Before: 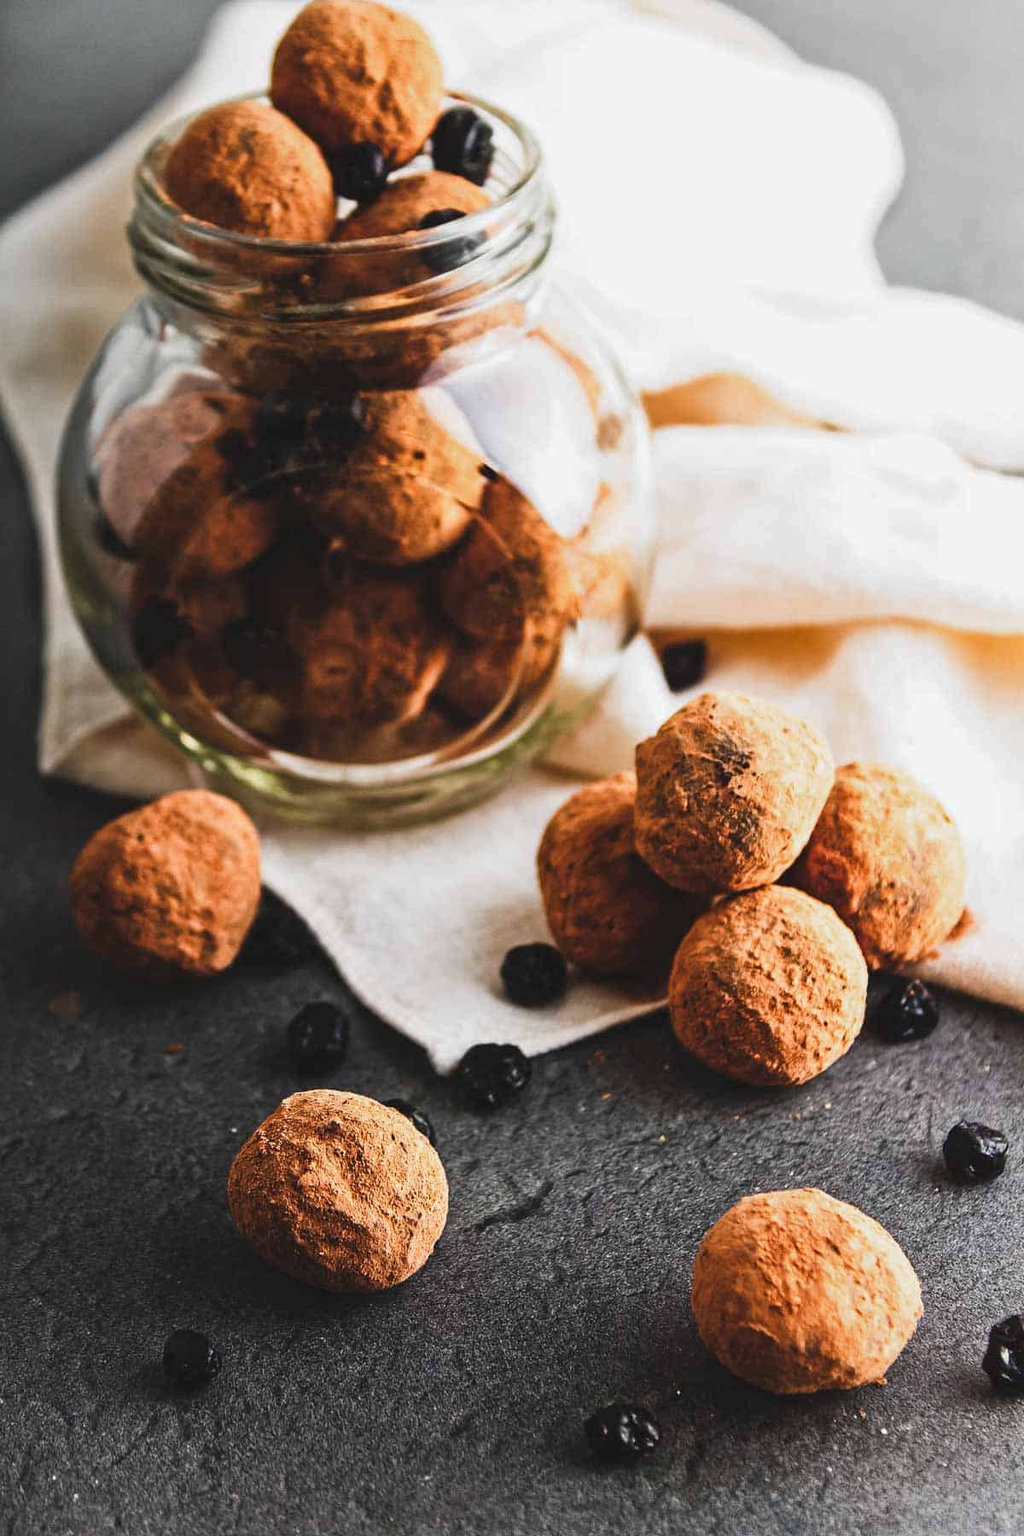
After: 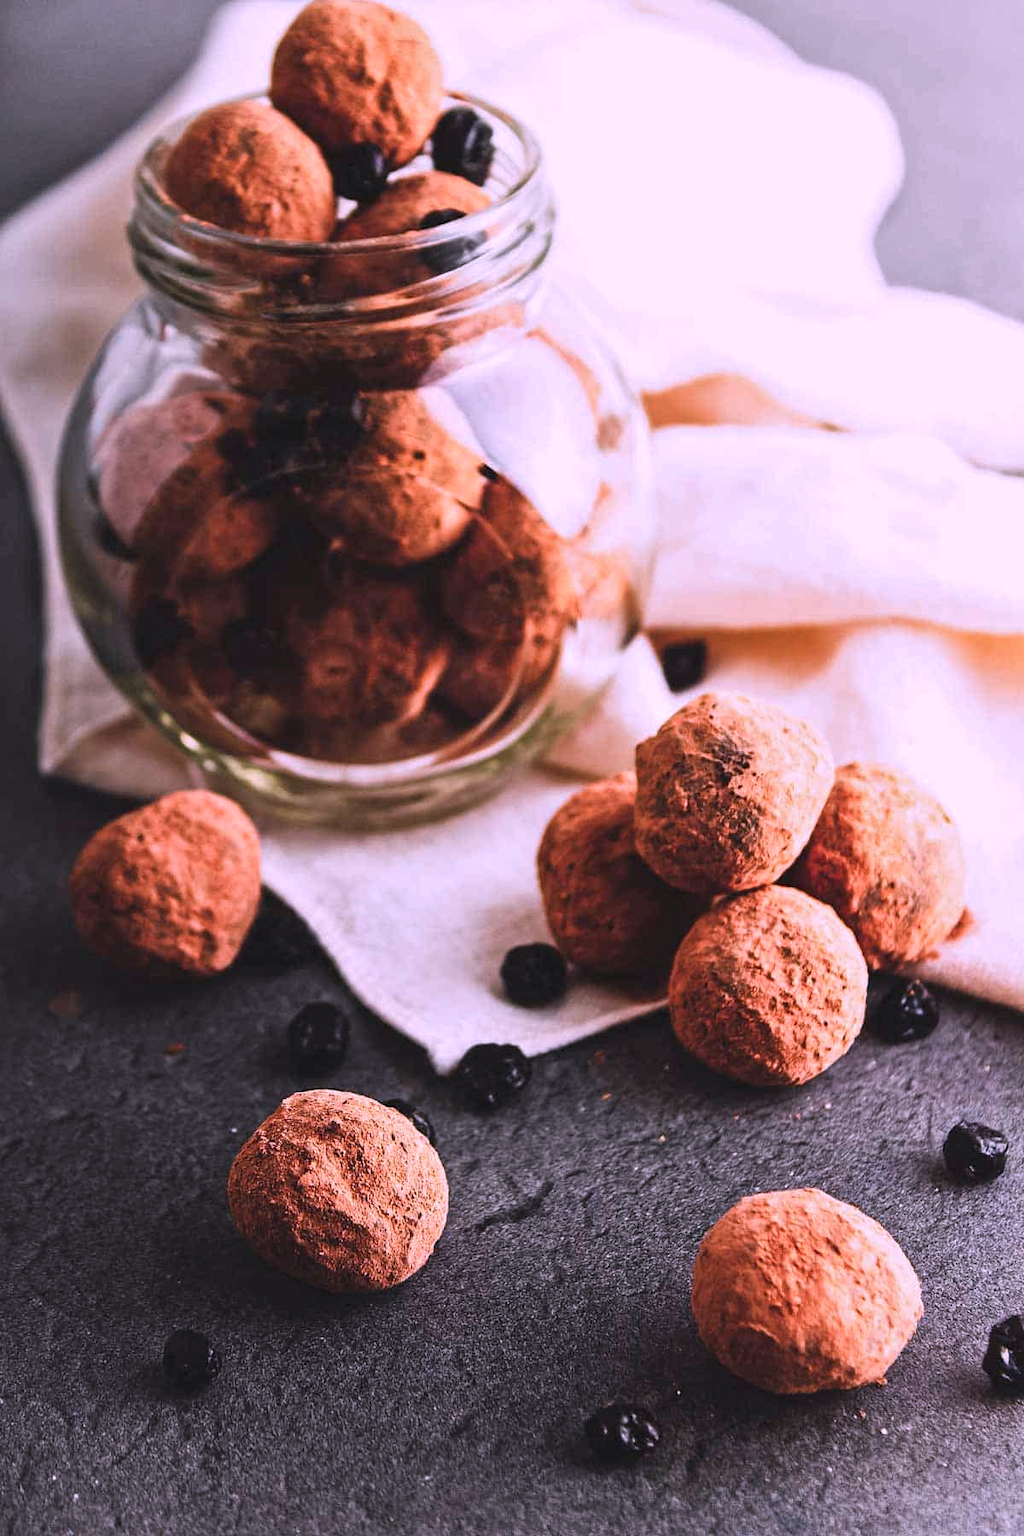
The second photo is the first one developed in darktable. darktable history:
color correction: highlights a* 15.41, highlights b* -20.12
tone equalizer: on, module defaults
